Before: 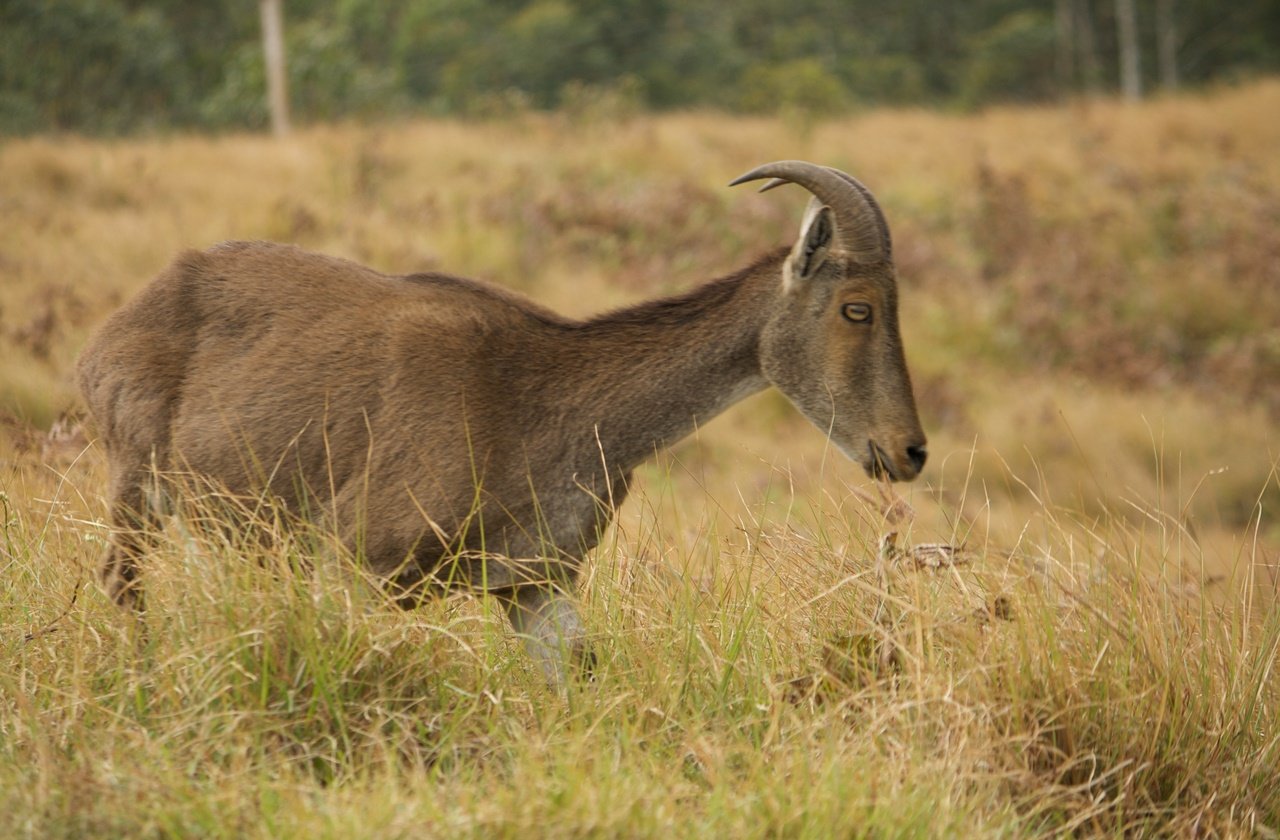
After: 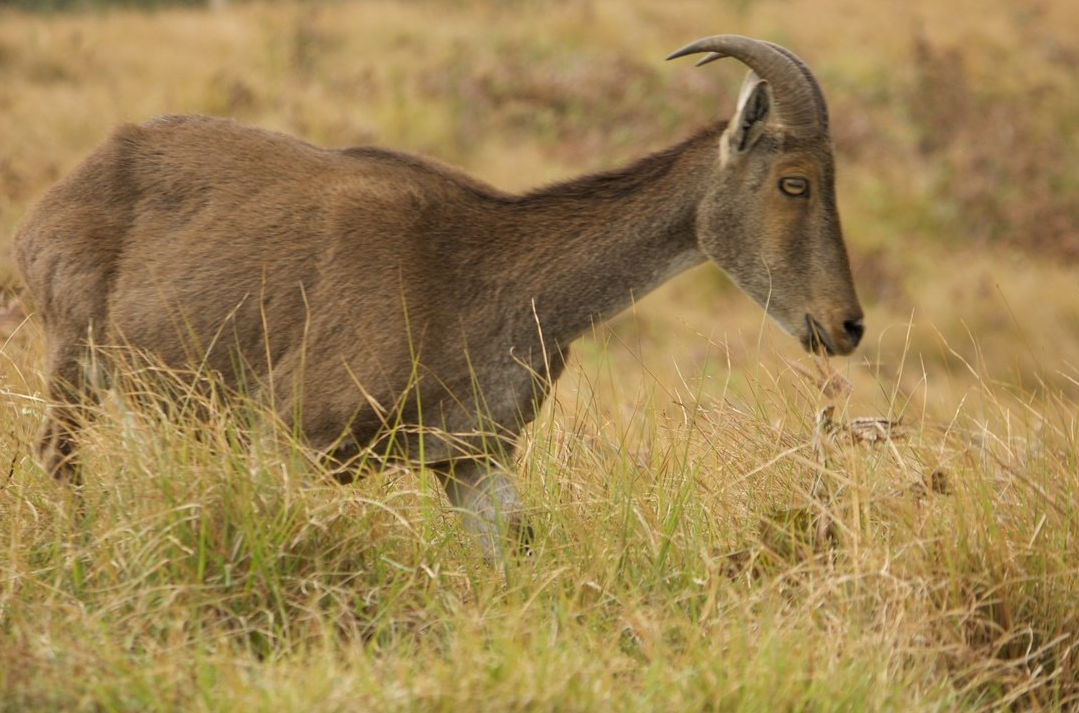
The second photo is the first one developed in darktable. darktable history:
crop and rotate: left 4.995%, top 15.105%, right 10.656%
